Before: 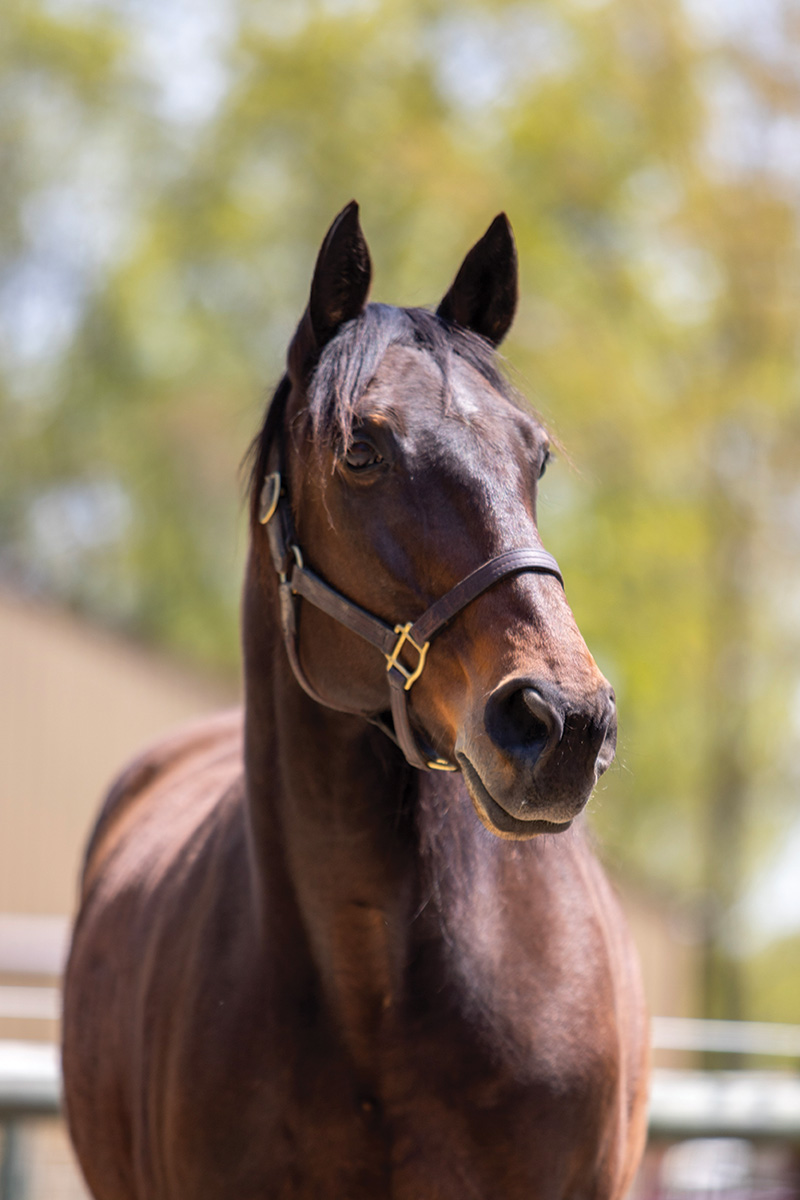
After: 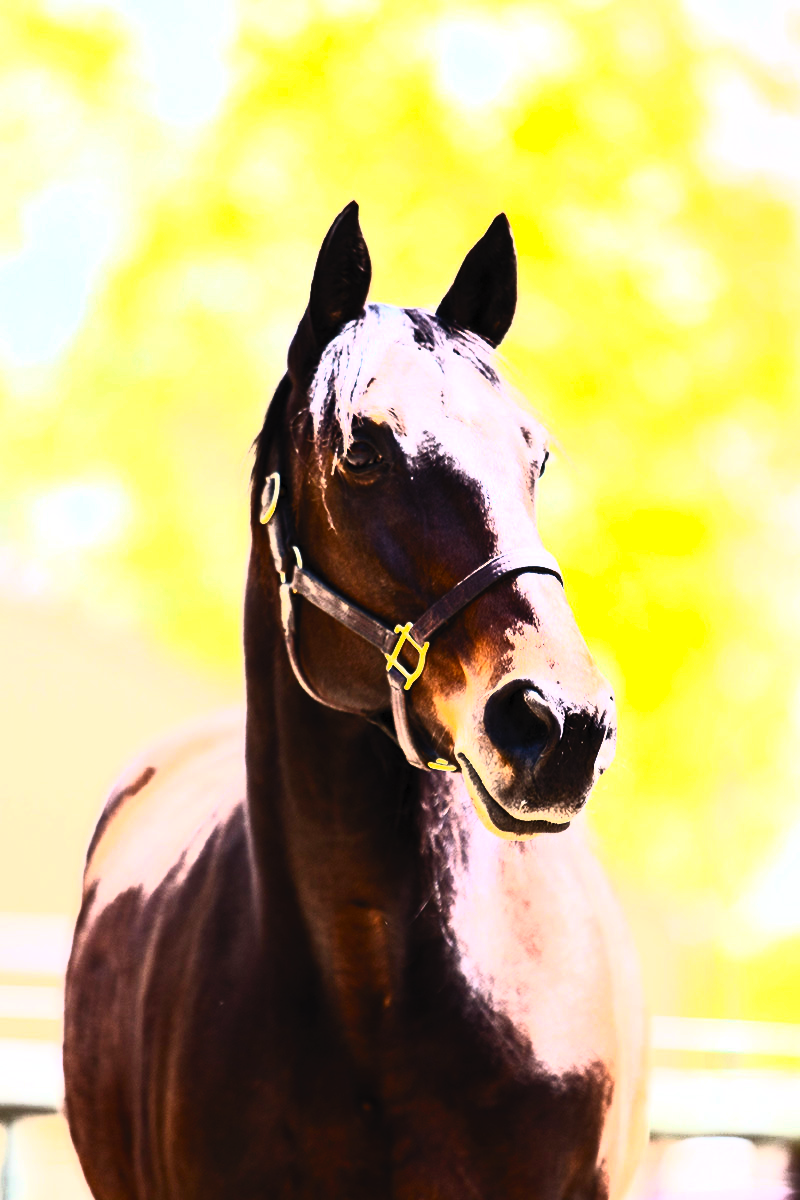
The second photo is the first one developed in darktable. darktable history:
rgb curve: curves: ch0 [(0, 0) (0.21, 0.15) (0.24, 0.21) (0.5, 0.75) (0.75, 0.96) (0.89, 0.99) (1, 1)]; ch1 [(0, 0.02) (0.21, 0.13) (0.25, 0.2) (0.5, 0.67) (0.75, 0.9) (0.89, 0.97) (1, 1)]; ch2 [(0, 0.02) (0.21, 0.13) (0.25, 0.2) (0.5, 0.67) (0.75, 0.9) (0.89, 0.97) (1, 1)], compensate middle gray true
contrast brightness saturation: contrast 0.83, brightness 0.59, saturation 0.59
